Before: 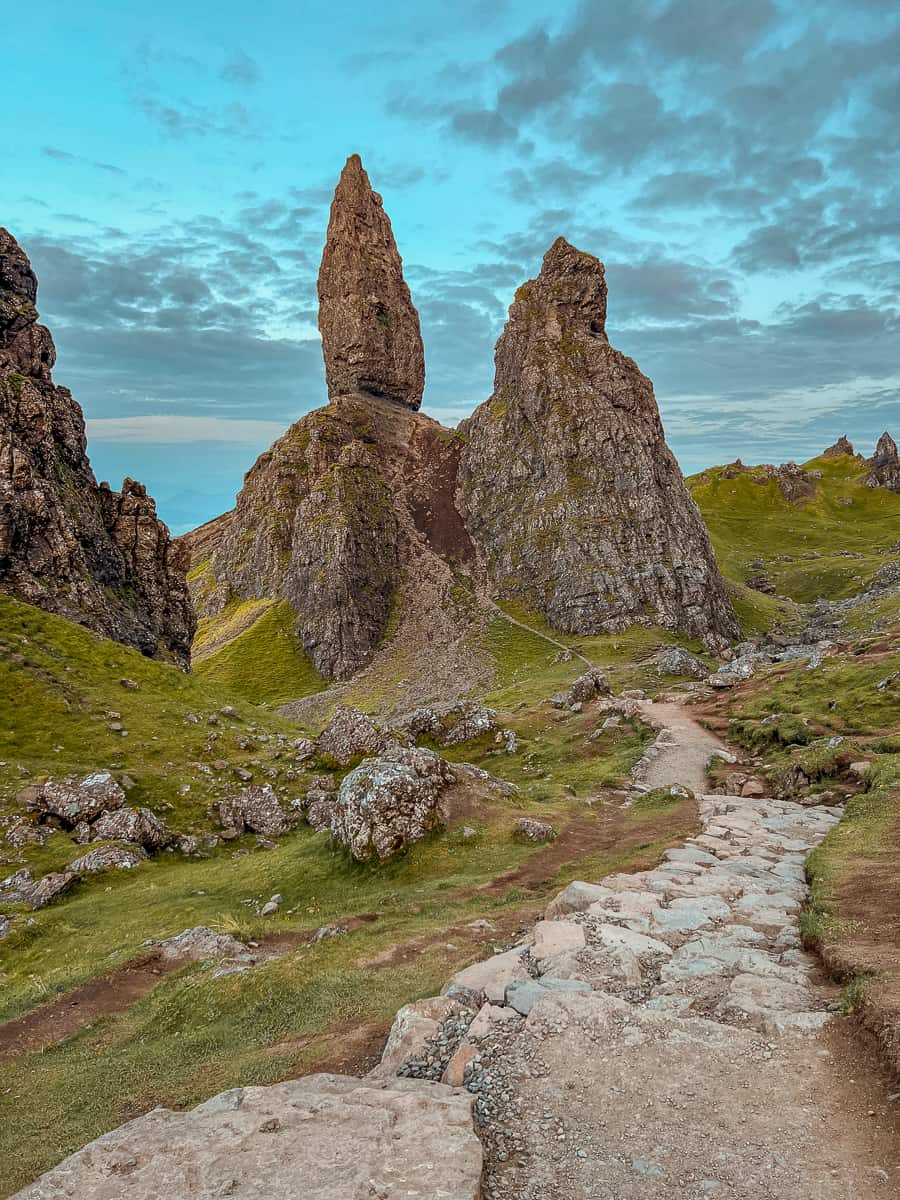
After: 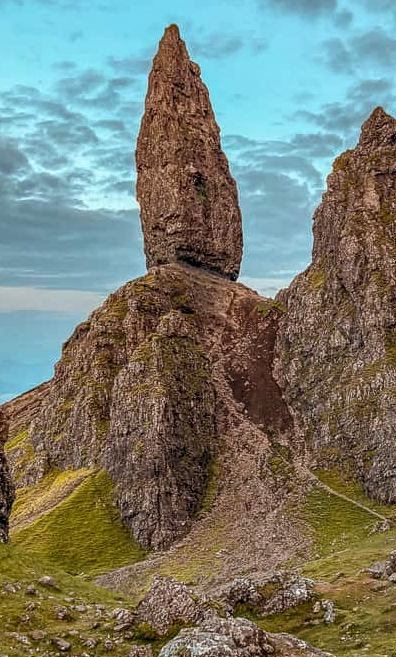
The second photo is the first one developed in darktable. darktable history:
color balance: lift [0.998, 0.998, 1.001, 1.002], gamma [0.995, 1.025, 0.992, 0.975], gain [0.995, 1.02, 0.997, 0.98]
local contrast: on, module defaults
crop: left 20.248%, top 10.86%, right 35.675%, bottom 34.321%
